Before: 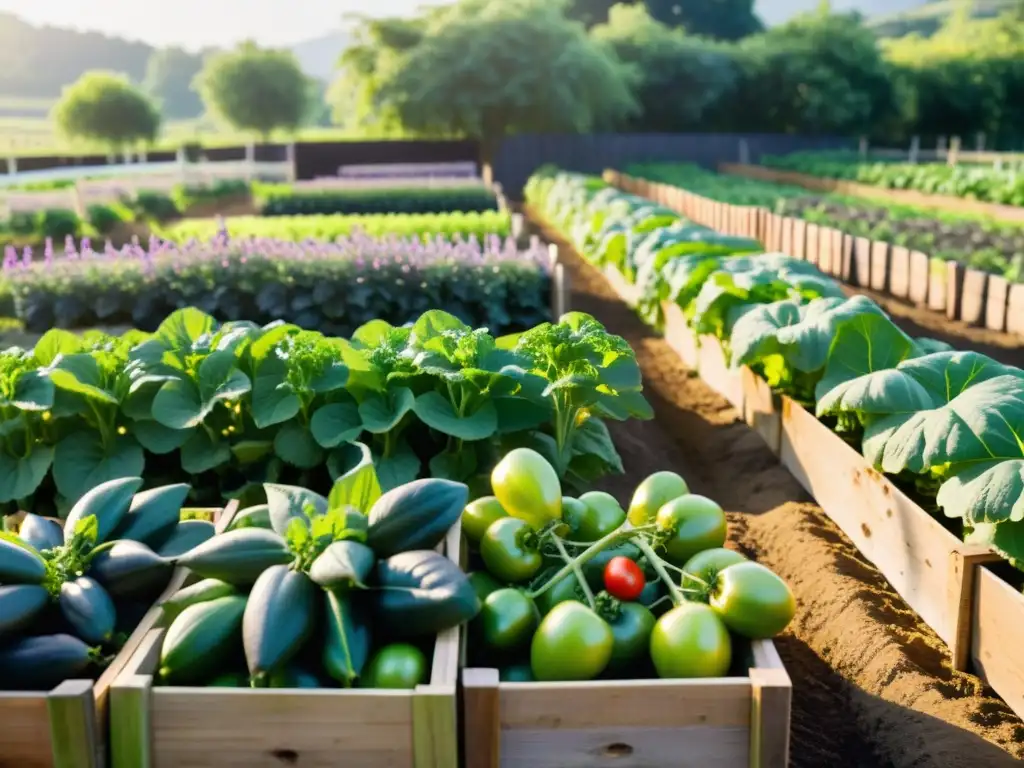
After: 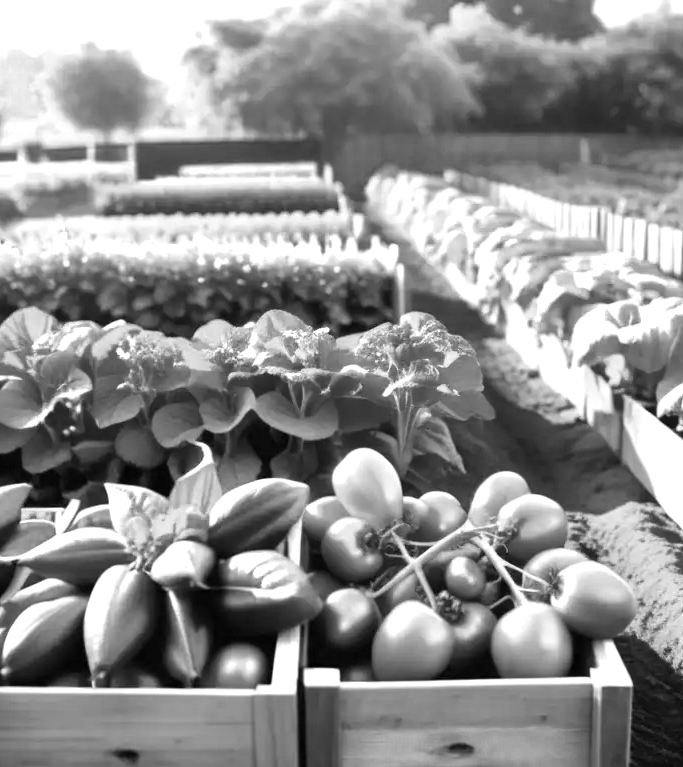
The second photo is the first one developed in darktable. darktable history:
color balance rgb: highlights gain › chroma 1.658%, highlights gain › hue 56.61°, perceptual saturation grading › global saturation 25.88%, global vibrance 20%
tone equalizer: smoothing diameter 2.03%, edges refinement/feathering 17.23, mask exposure compensation -1.57 EV, filter diffusion 5
crop and rotate: left 15.532%, right 17.747%
exposure: exposure 0.764 EV, compensate highlight preservation false
color zones: curves: ch0 [(0, 0.613) (0.01, 0.613) (0.245, 0.448) (0.498, 0.529) (0.642, 0.665) (0.879, 0.777) (0.99, 0.613)]; ch1 [(0, 0) (0.143, 0) (0.286, 0) (0.429, 0) (0.571, 0) (0.714, 0) (0.857, 0)]
color calibration: illuminant F (fluorescent), F source F9 (Cool White Deluxe 4150 K) – high CRI, x 0.374, y 0.373, temperature 4156.35 K
